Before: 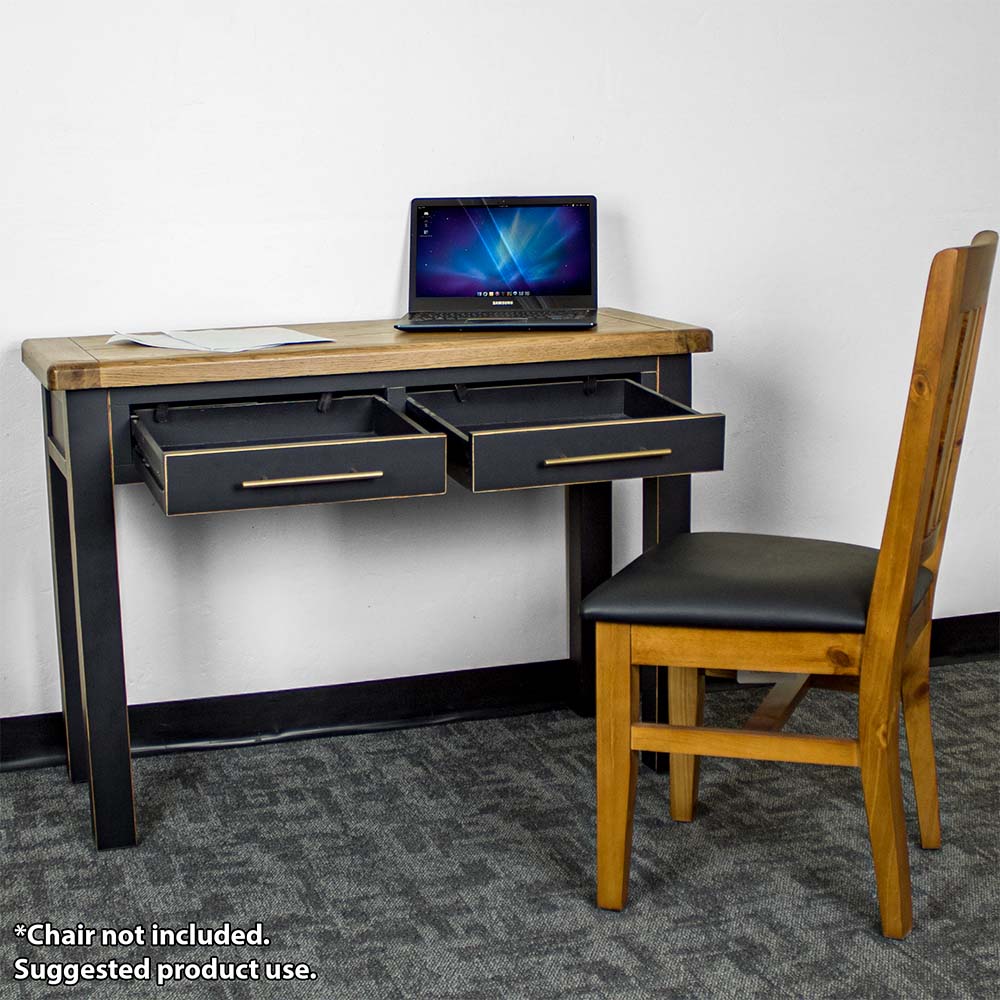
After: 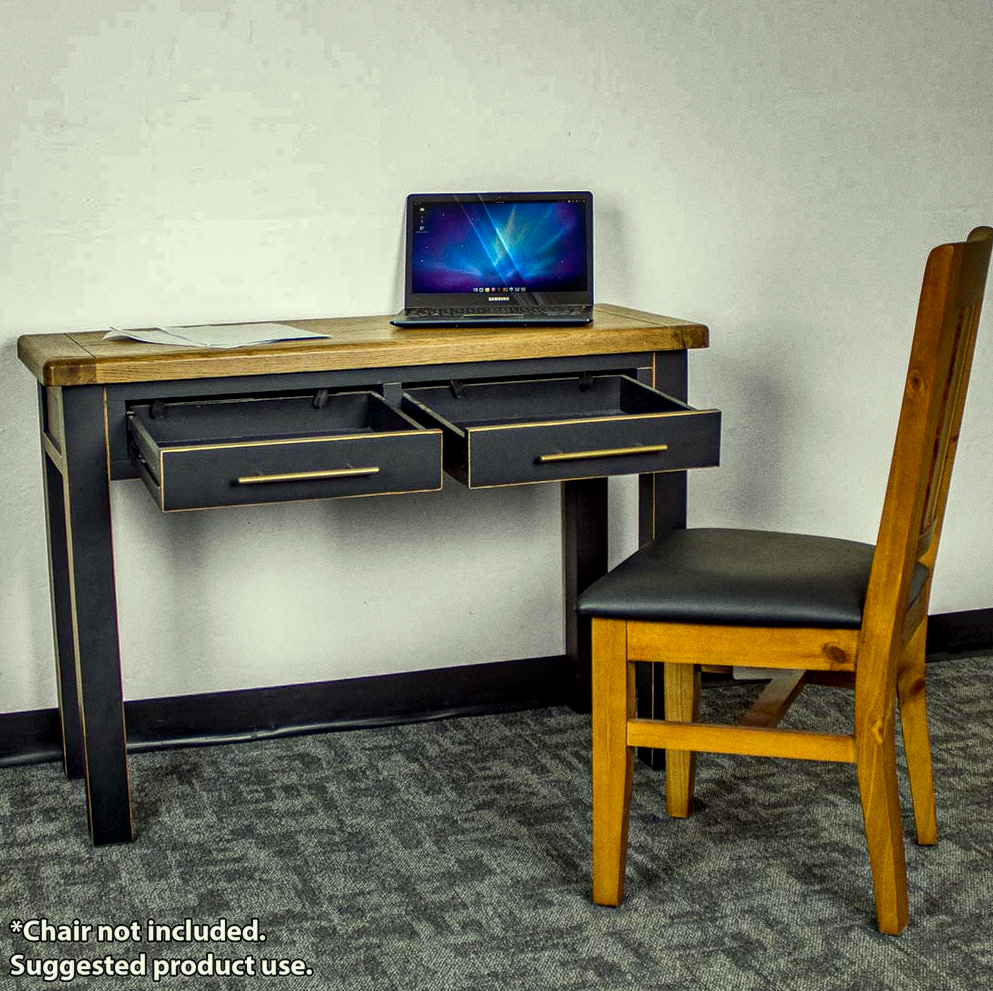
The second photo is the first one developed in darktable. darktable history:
contrast brightness saturation: saturation 0.18
grain: coarseness 0.09 ISO
local contrast: detail 130%
crop: left 0.434%, top 0.485%, right 0.244%, bottom 0.386%
color correction: highlights a* -5.94, highlights b* 11.19
shadows and highlights: white point adjustment 0.1, highlights -70, soften with gaussian
